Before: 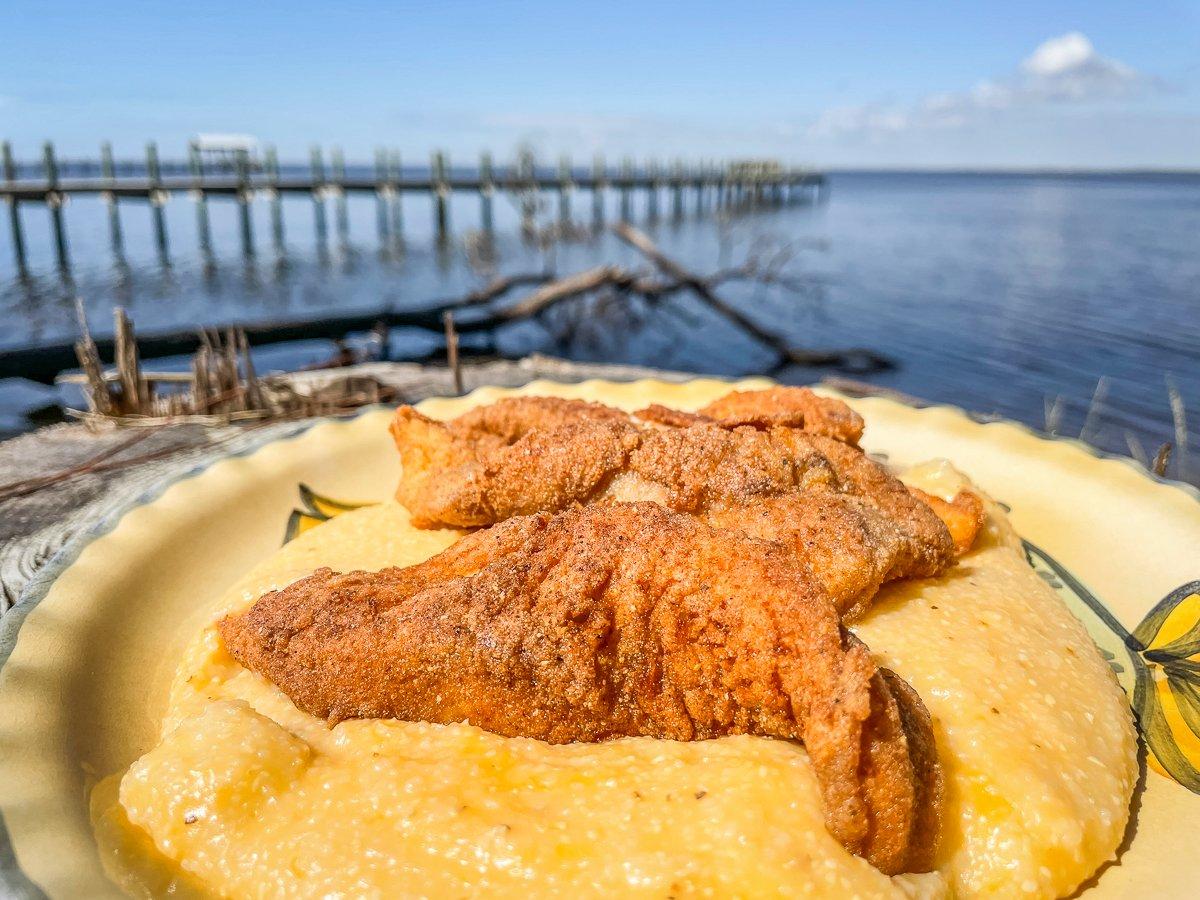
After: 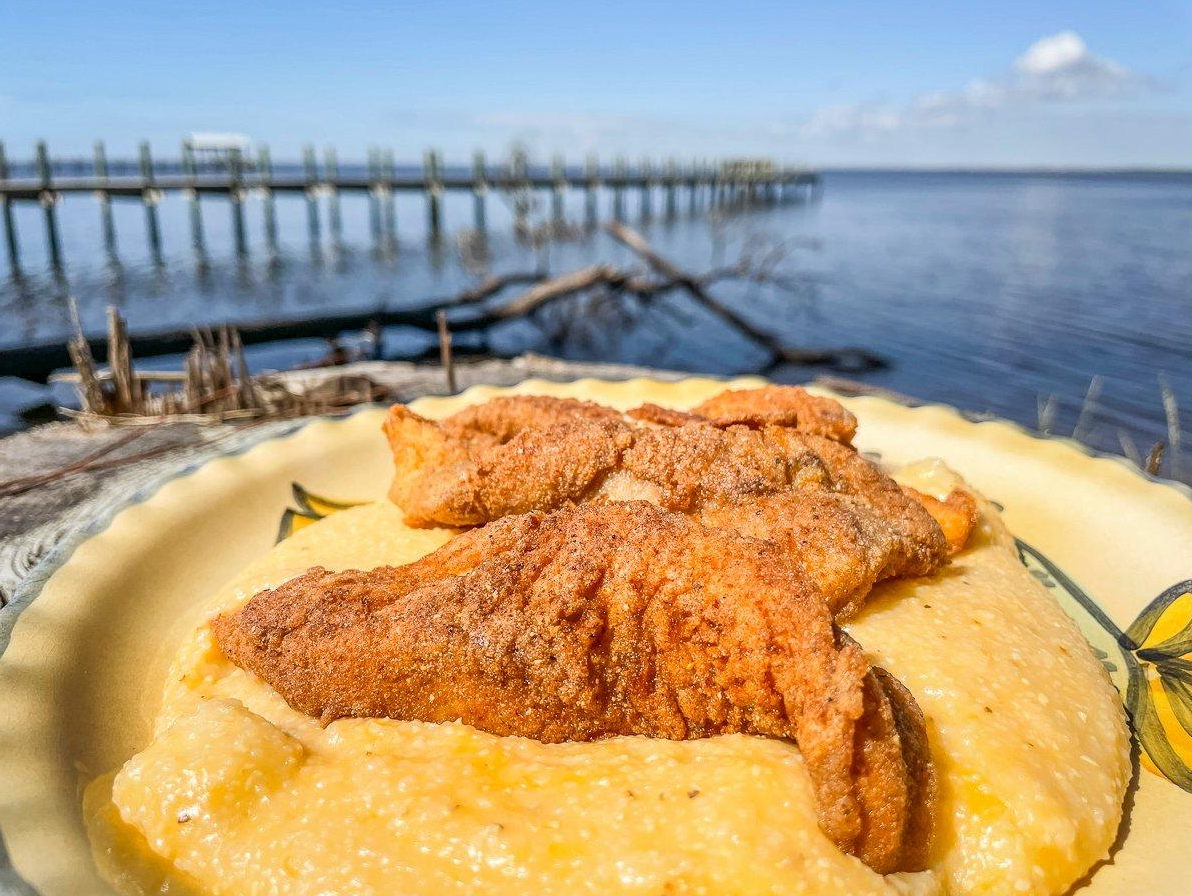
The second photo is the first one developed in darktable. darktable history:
crop and rotate: left 0.621%, top 0.188%, bottom 0.238%
